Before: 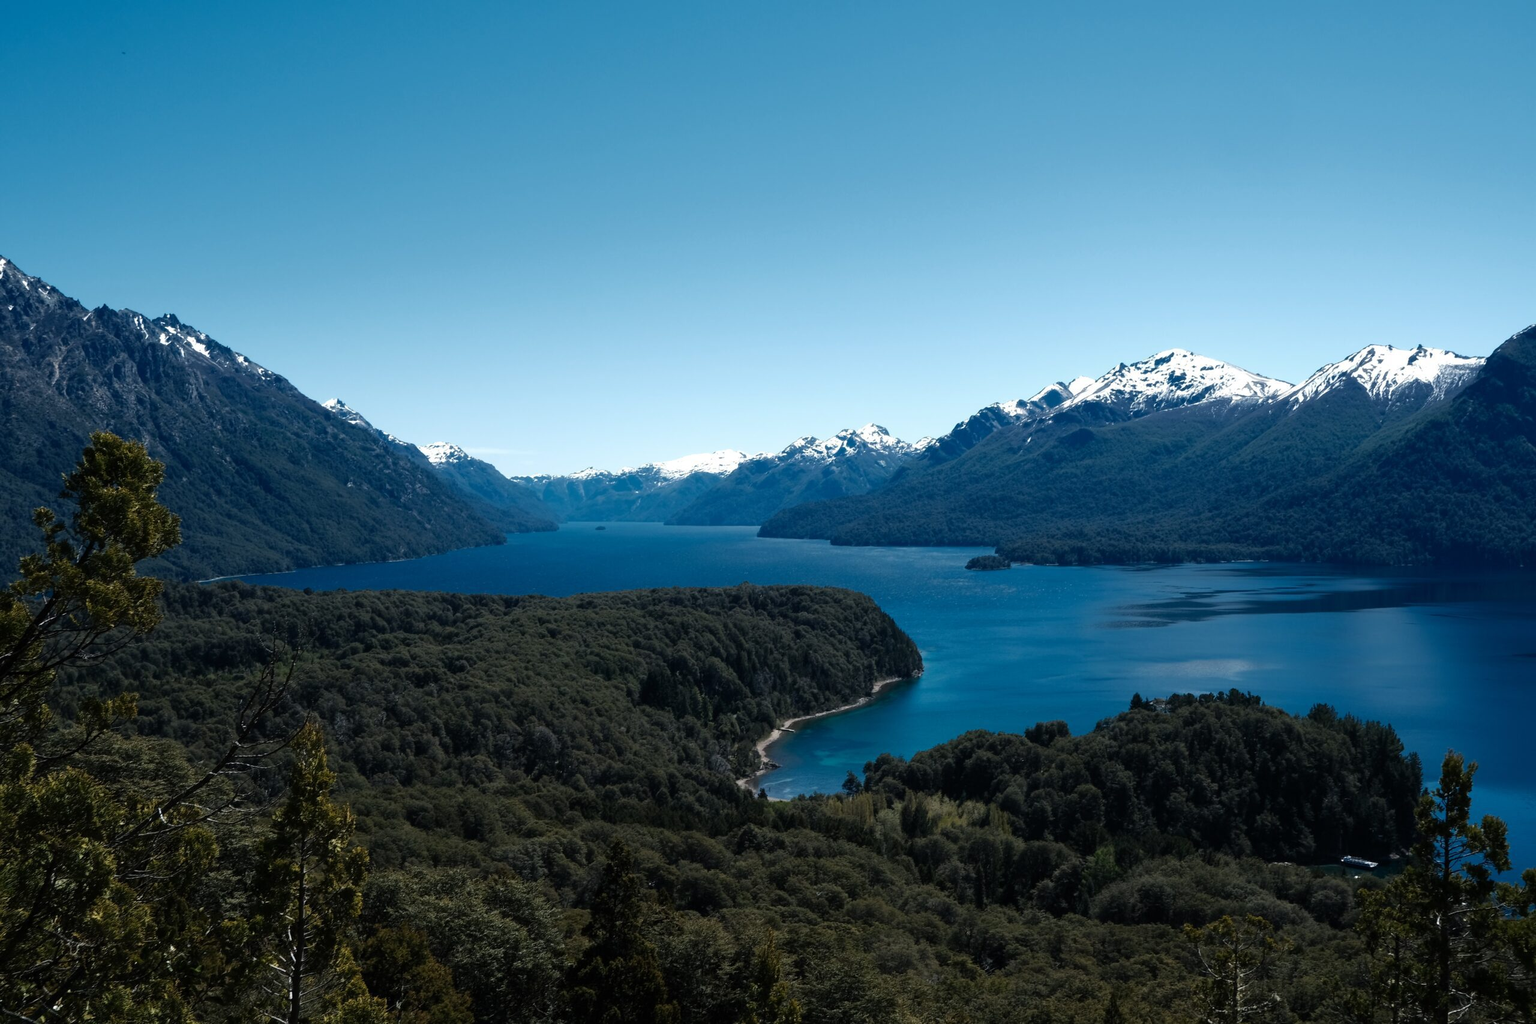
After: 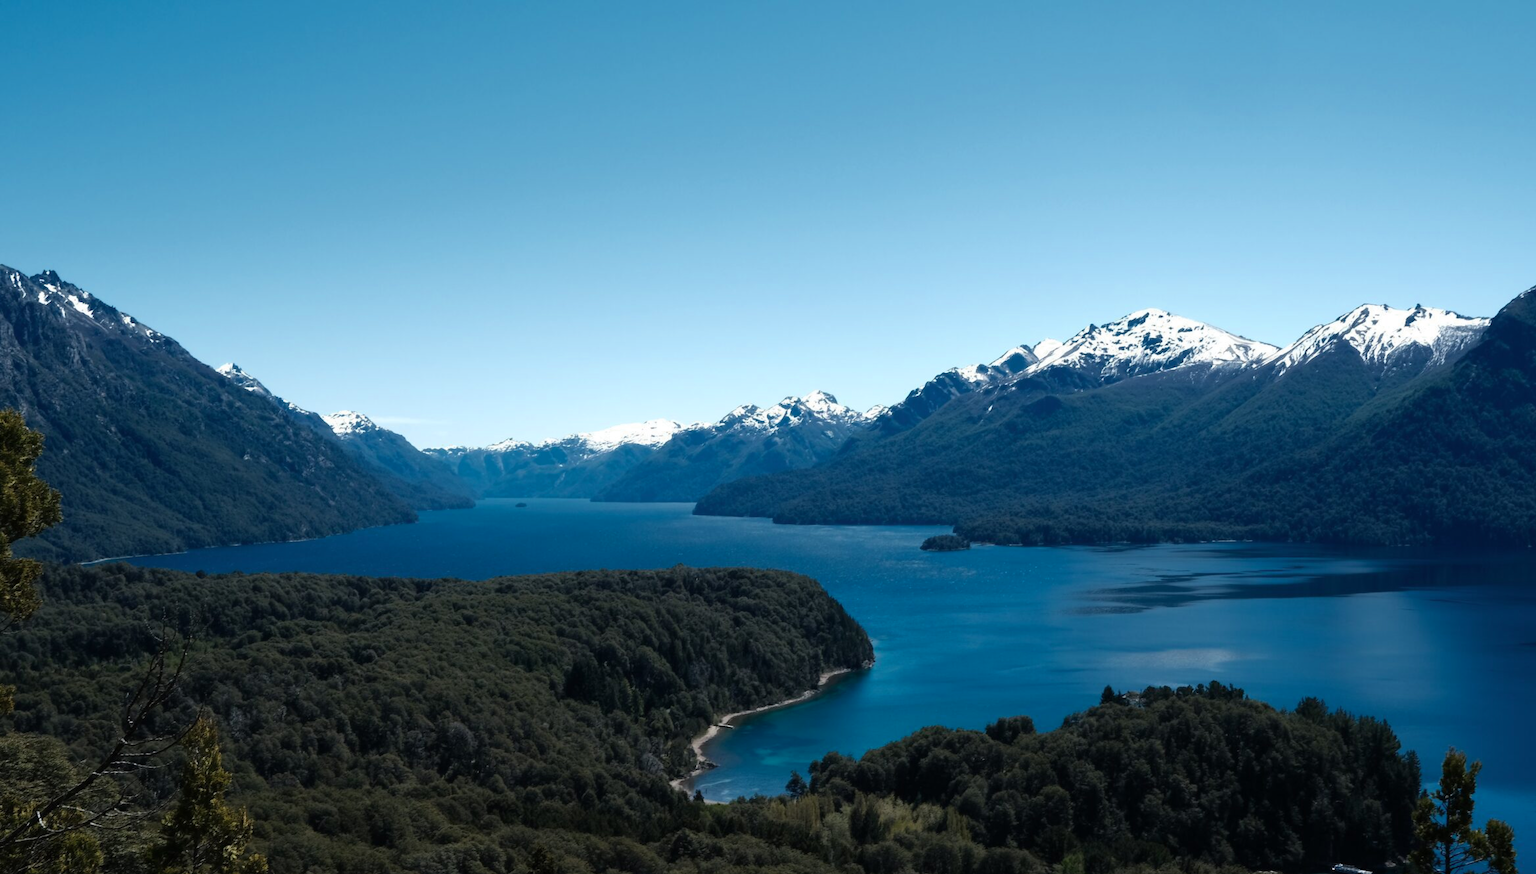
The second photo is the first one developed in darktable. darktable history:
color zones: curves: ch0 [(0, 0.558) (0.143, 0.548) (0.286, 0.447) (0.429, 0.259) (0.571, 0.5) (0.714, 0.5) (0.857, 0.593) (1, 0.558)]; ch1 [(0, 0.543) (0.01, 0.544) (0.12, 0.492) (0.248, 0.458) (0.5, 0.534) (0.748, 0.5) (0.99, 0.469) (1, 0.543)]; ch2 [(0, 0.507) (0.143, 0.522) (0.286, 0.505) (0.429, 0.5) (0.571, 0.5) (0.714, 0.5) (0.857, 0.5) (1, 0.507)]
crop: left 8.155%, top 6.611%, bottom 15.385%
contrast equalizer: y [[0.5 ×4, 0.483, 0.43], [0.5 ×6], [0.5 ×6], [0 ×6], [0 ×6]]
